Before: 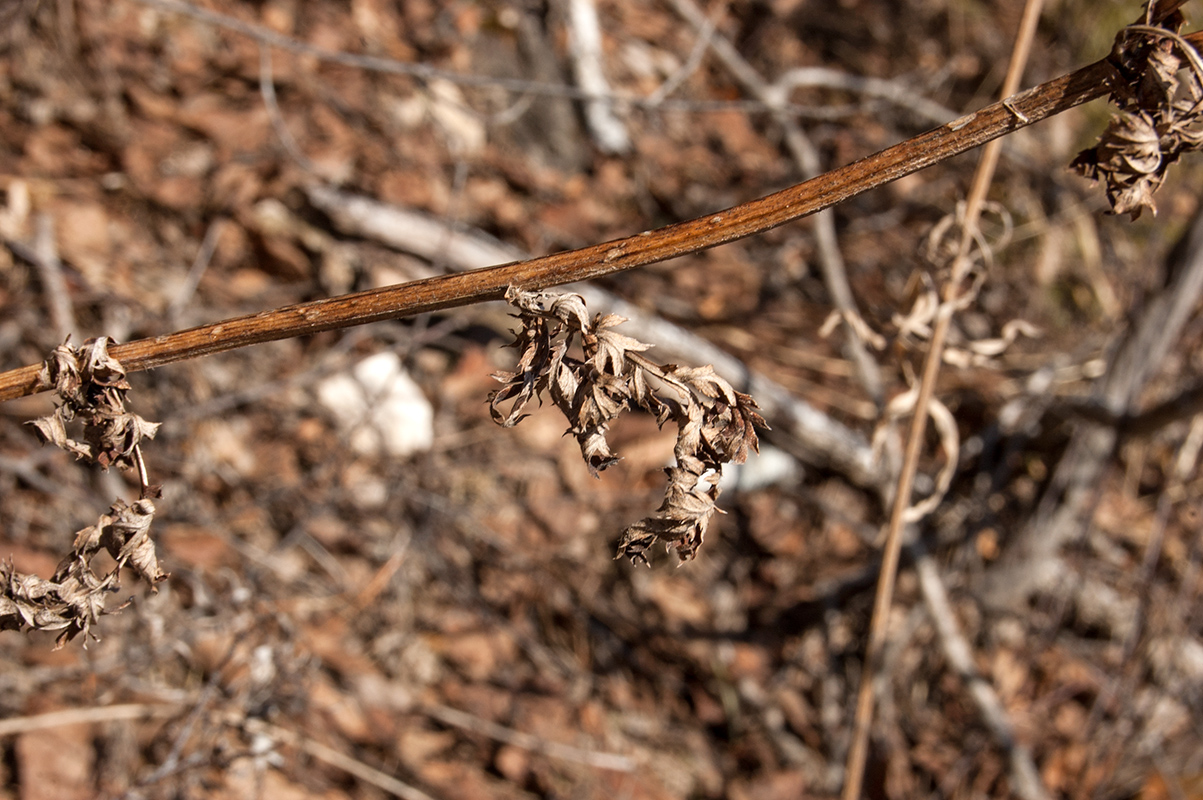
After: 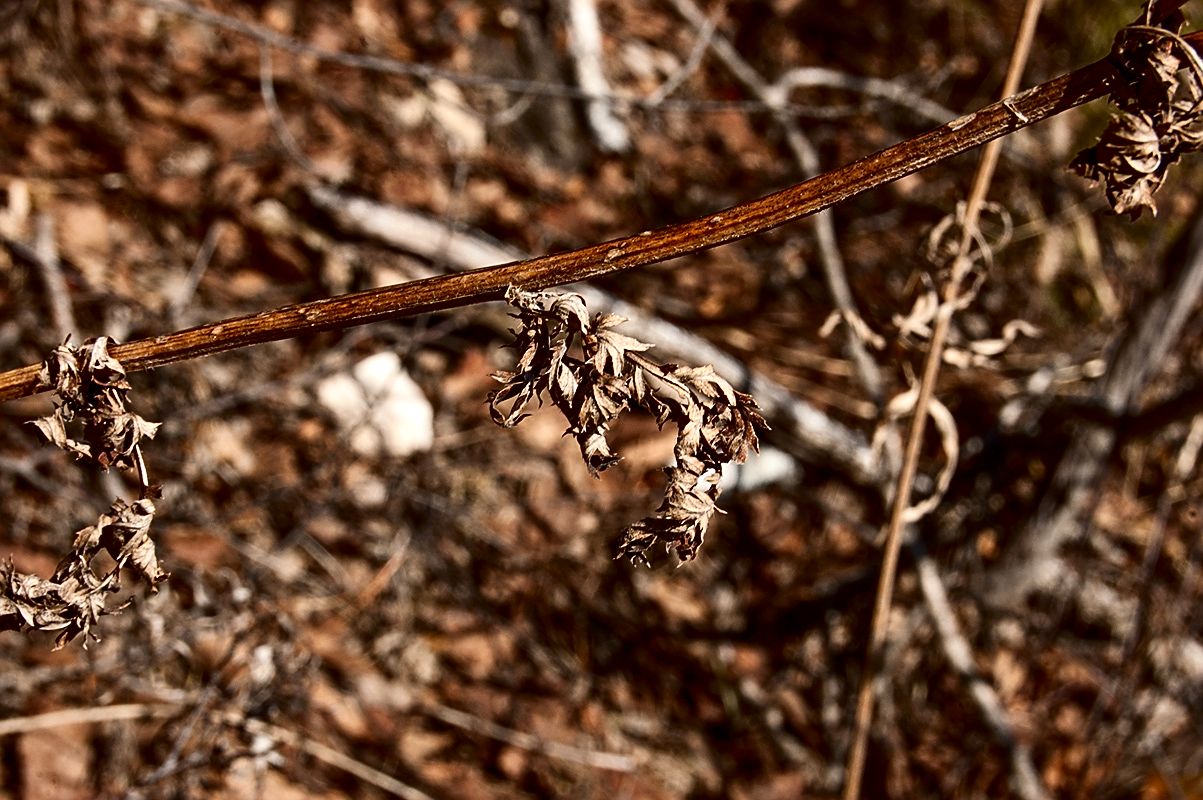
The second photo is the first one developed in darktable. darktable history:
sharpen: on, module defaults
contrast brightness saturation: contrast 0.24, brightness -0.24, saturation 0.14
